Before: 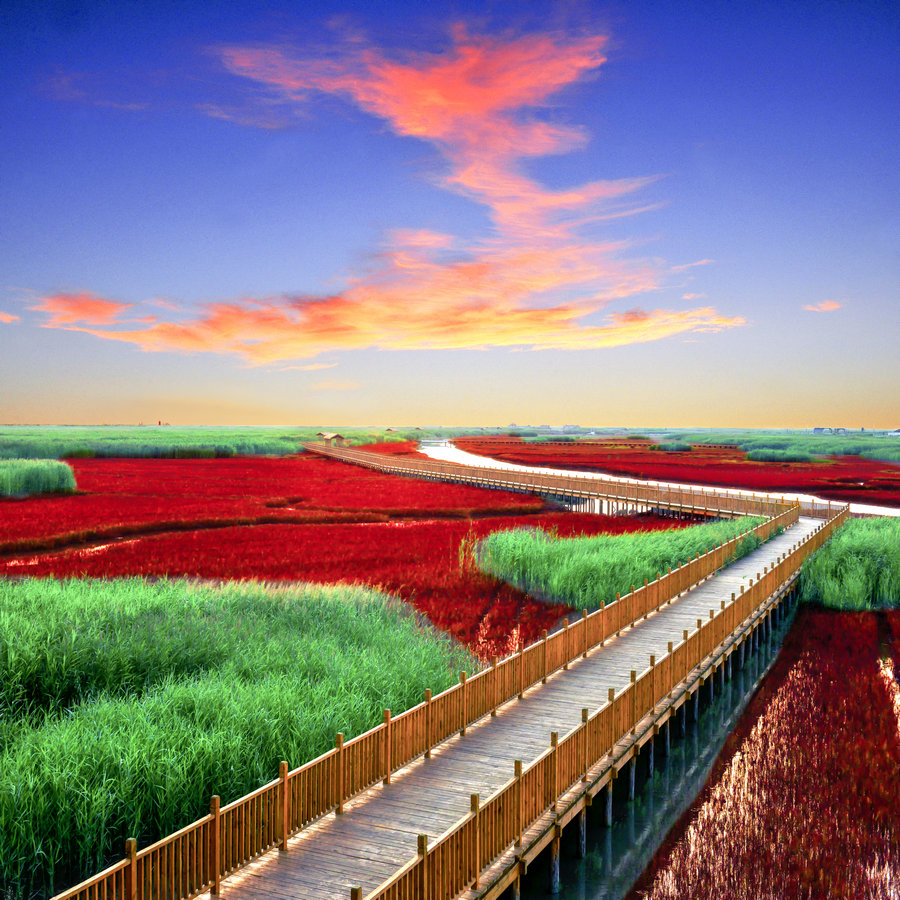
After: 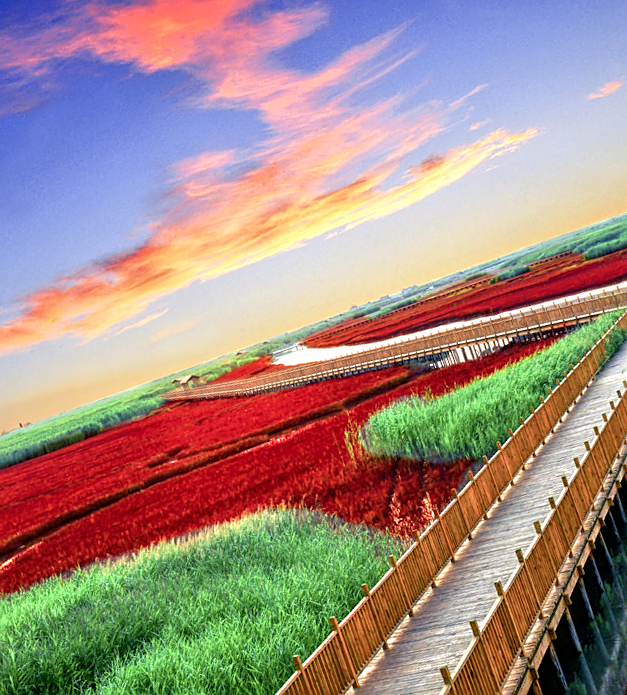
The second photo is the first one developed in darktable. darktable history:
crop and rotate: angle 19.84°, left 6.971%, right 3.762%, bottom 1.14%
exposure: compensate highlight preservation false
sharpen: on, module defaults
local contrast: highlights 96%, shadows 85%, detail 160%, midtone range 0.2
